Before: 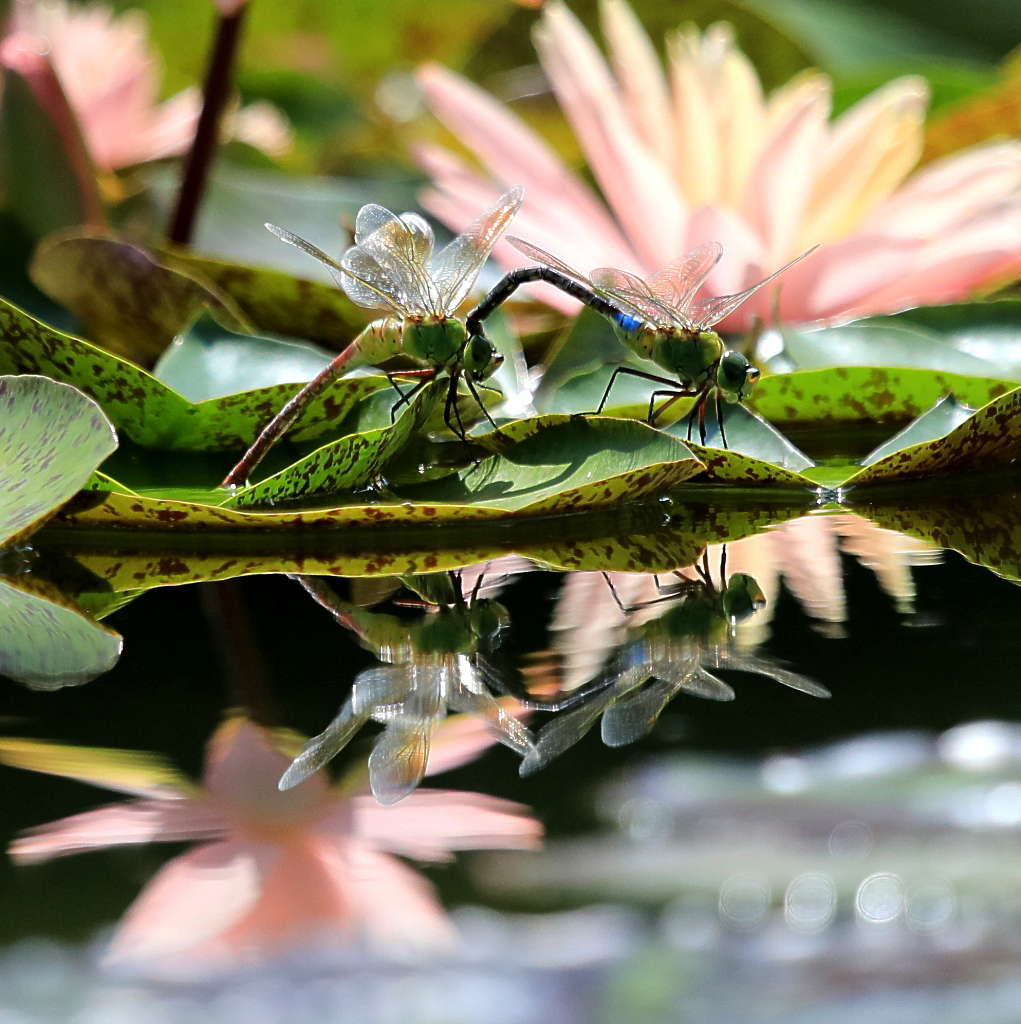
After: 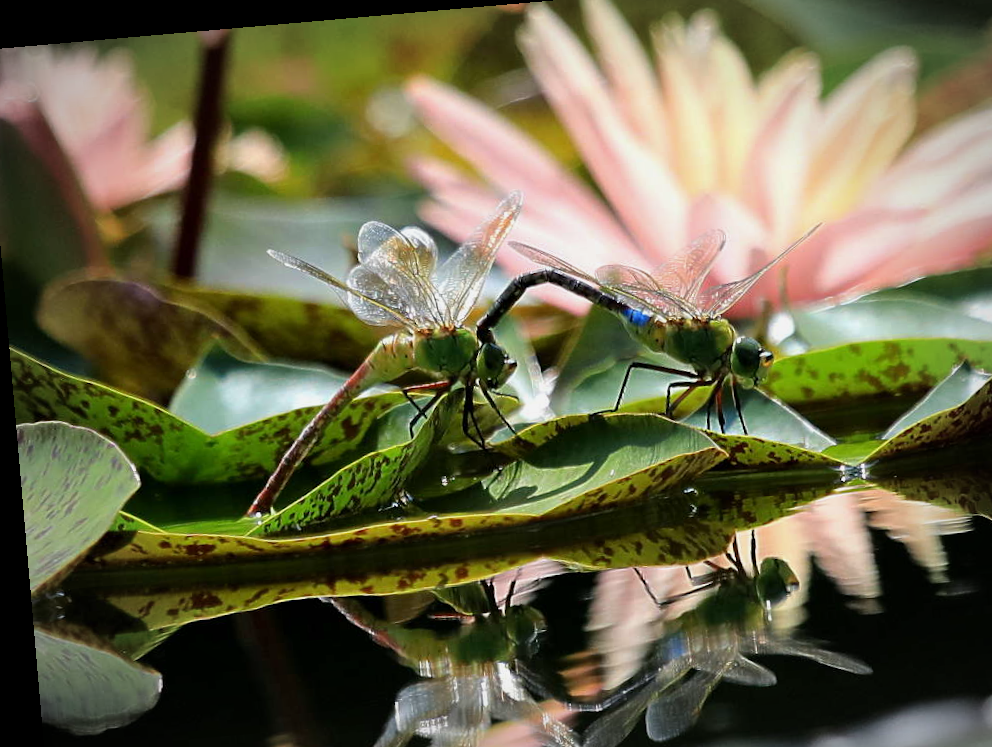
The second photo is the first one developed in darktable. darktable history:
vignetting: automatic ratio true
exposure: exposure -0.157 EV, compensate highlight preservation false
crop: left 1.509%, top 3.452%, right 7.696%, bottom 28.452%
rotate and perspective: rotation -4.98°, automatic cropping off
